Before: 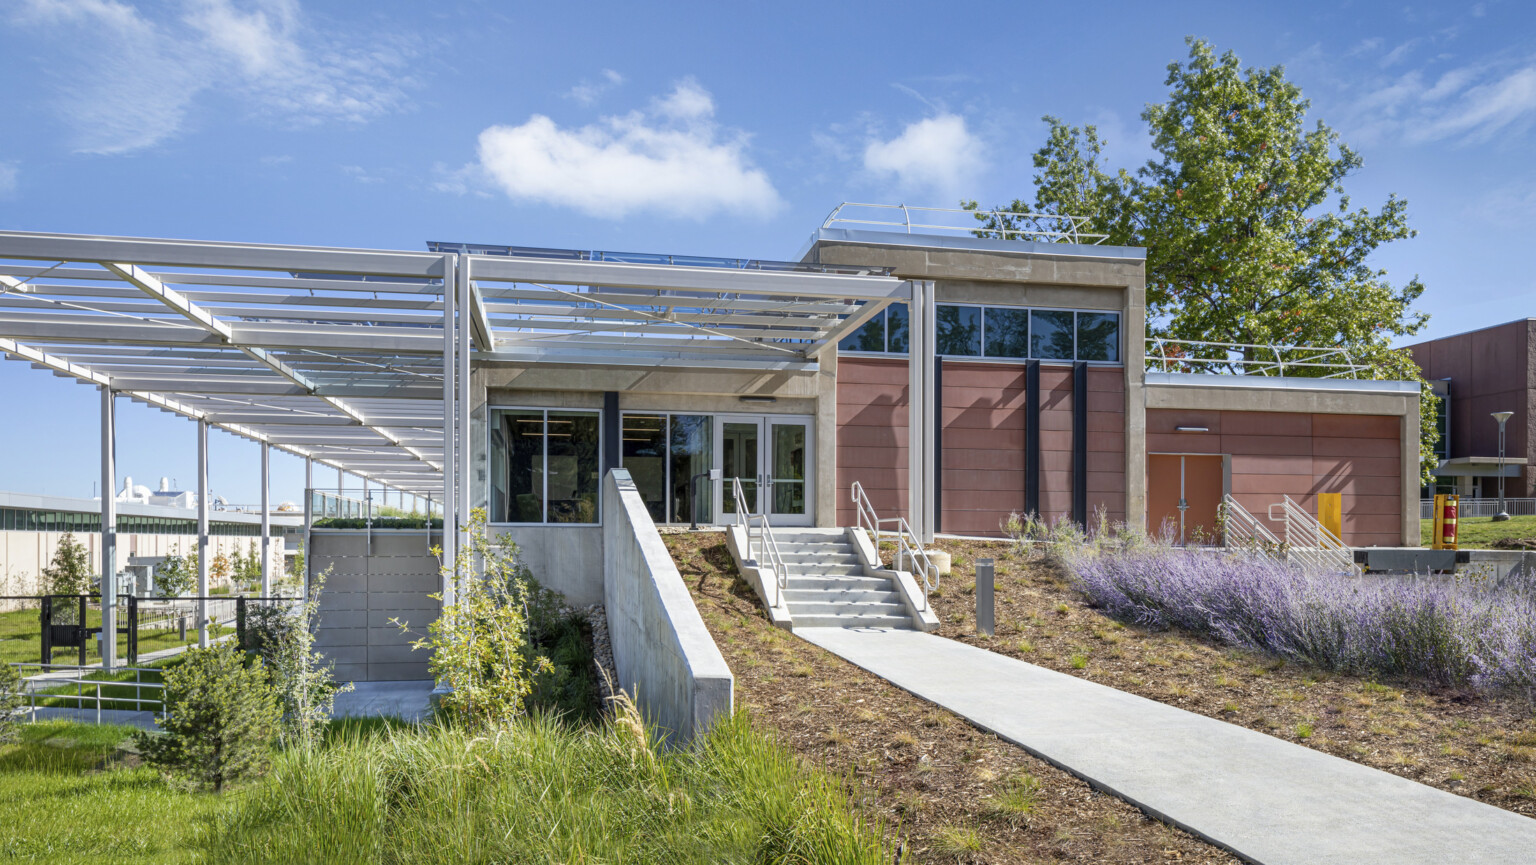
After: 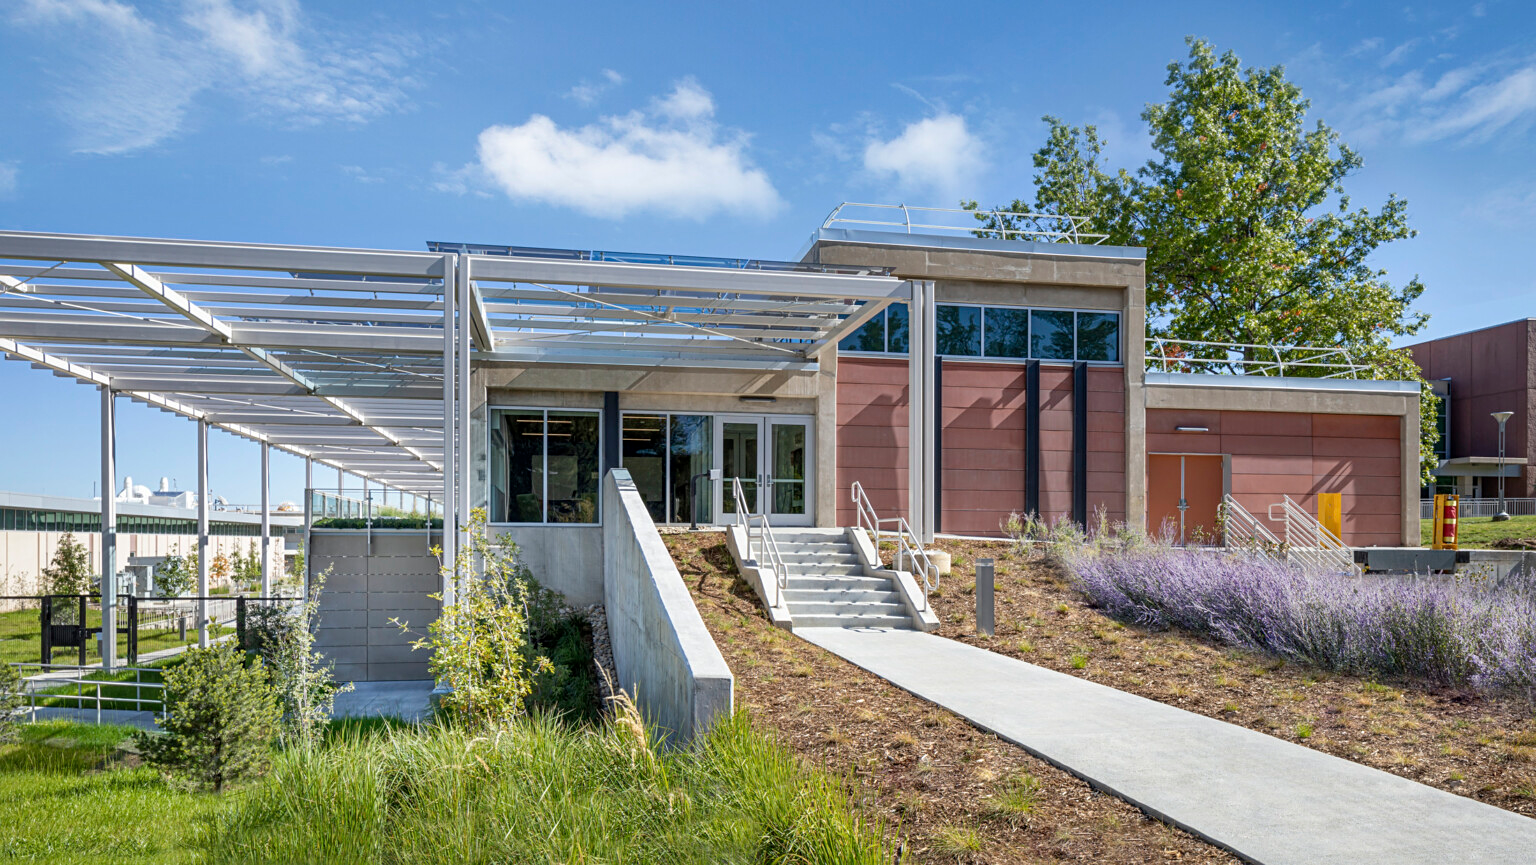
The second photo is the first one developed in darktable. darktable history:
shadows and highlights: shadows 31.7, highlights -31.97, soften with gaussian
sharpen: amount 0.212
